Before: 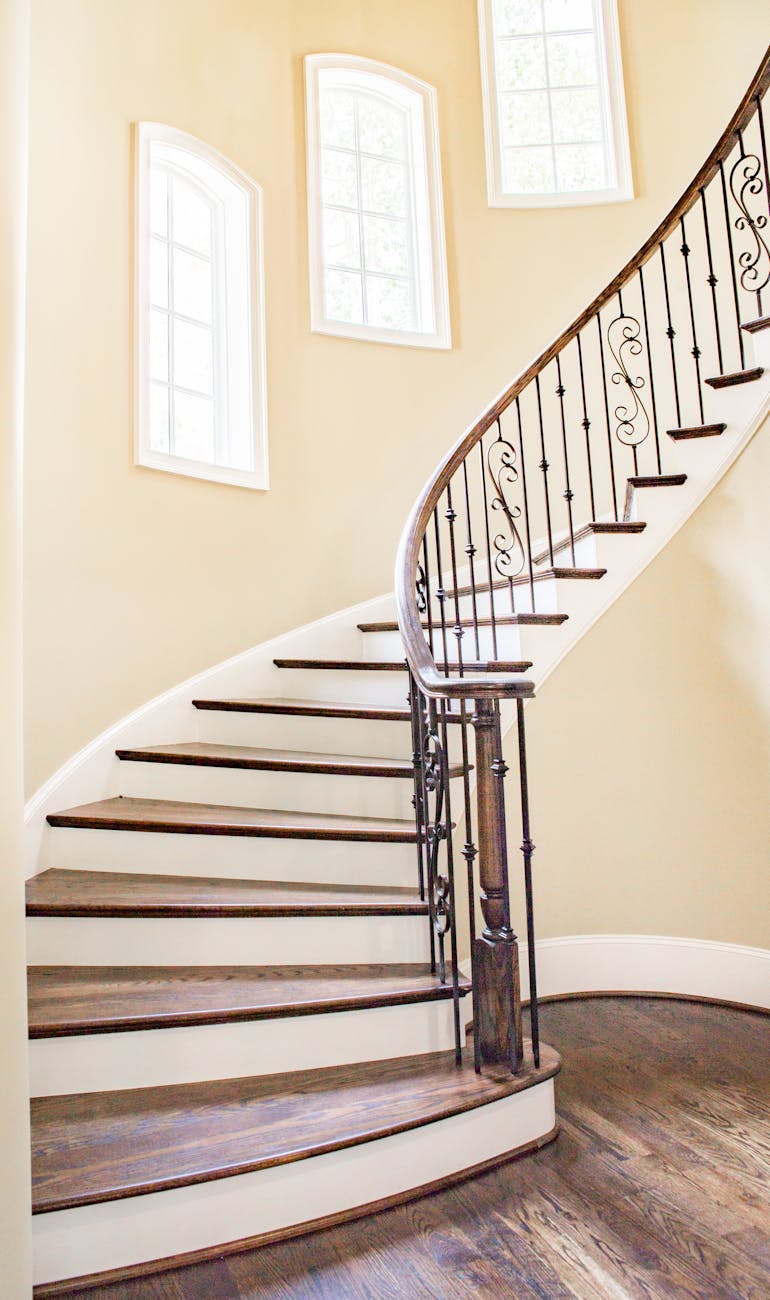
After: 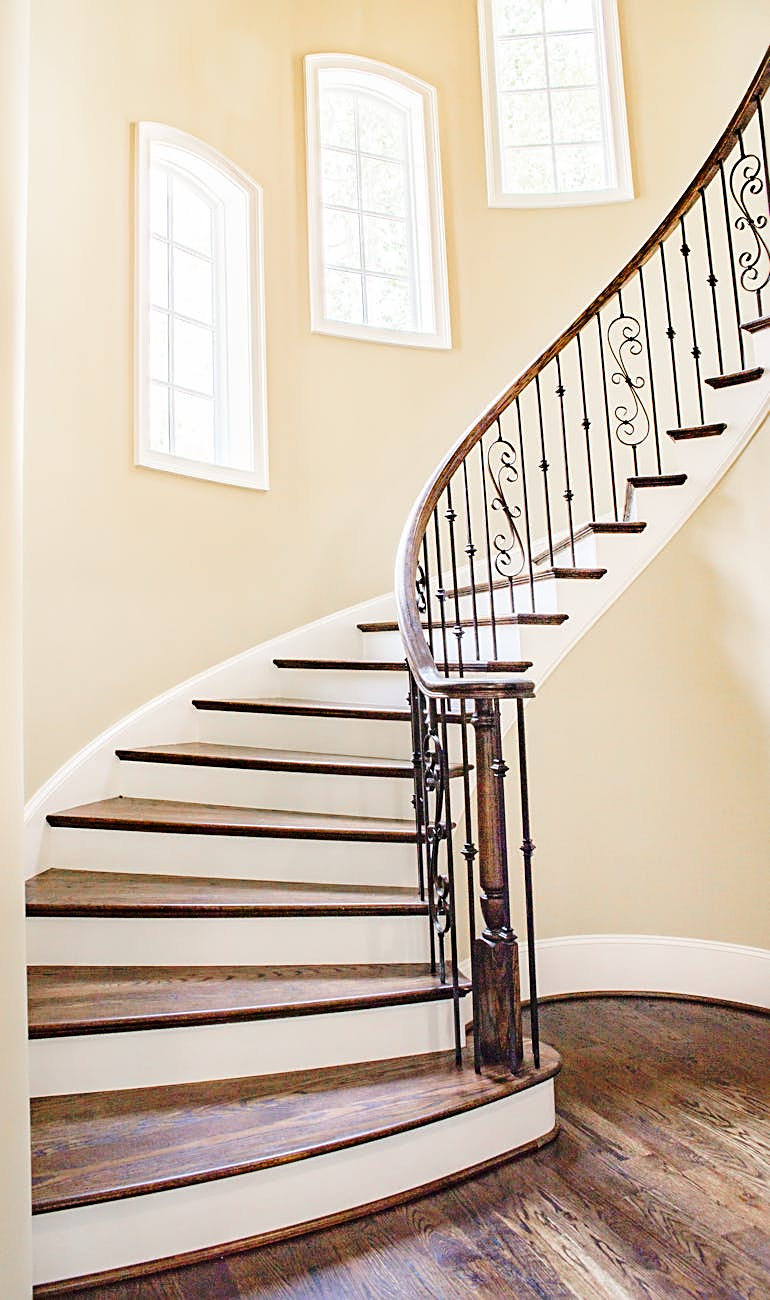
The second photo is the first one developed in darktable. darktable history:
base curve: curves: ch0 [(0, 0) (0.073, 0.04) (0.157, 0.139) (0.492, 0.492) (0.758, 0.758) (1, 1)], preserve colors none
sharpen: on, module defaults
